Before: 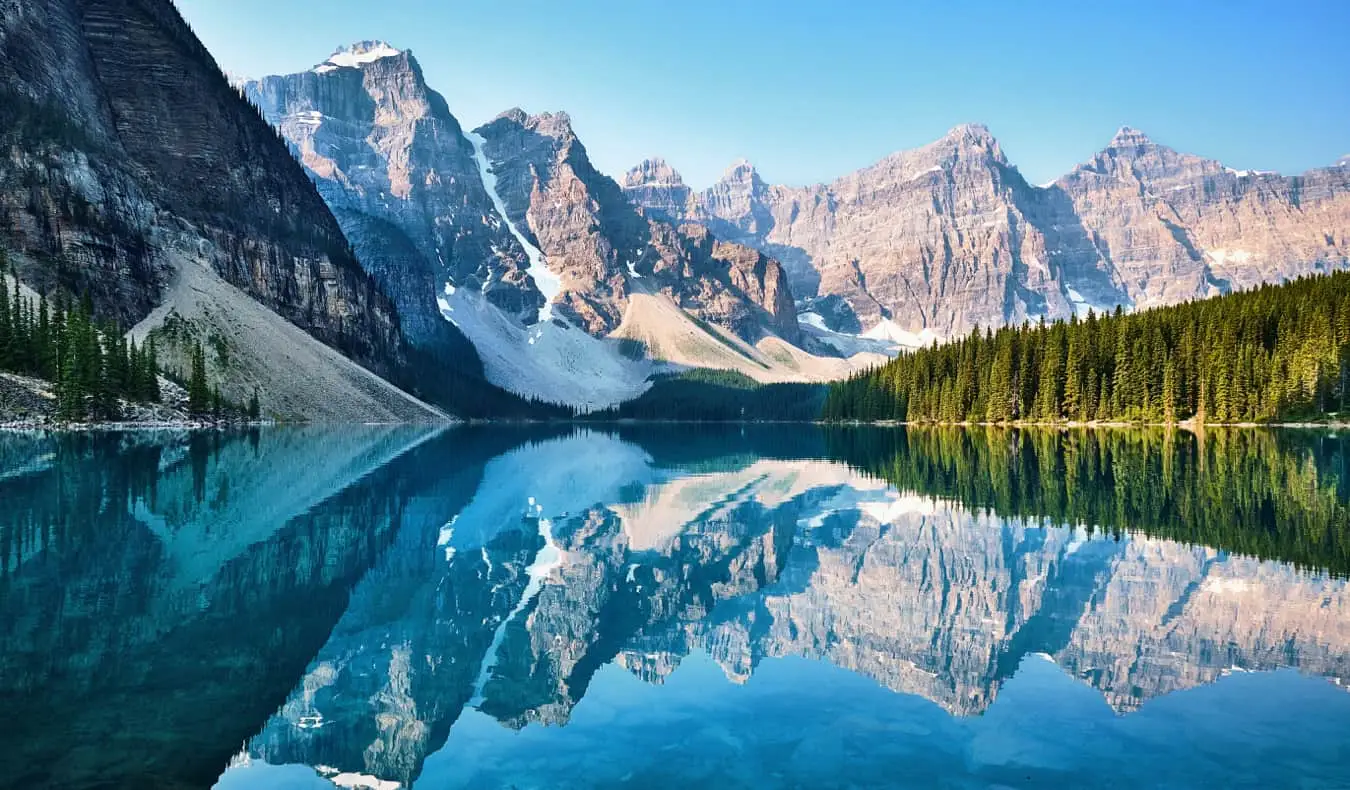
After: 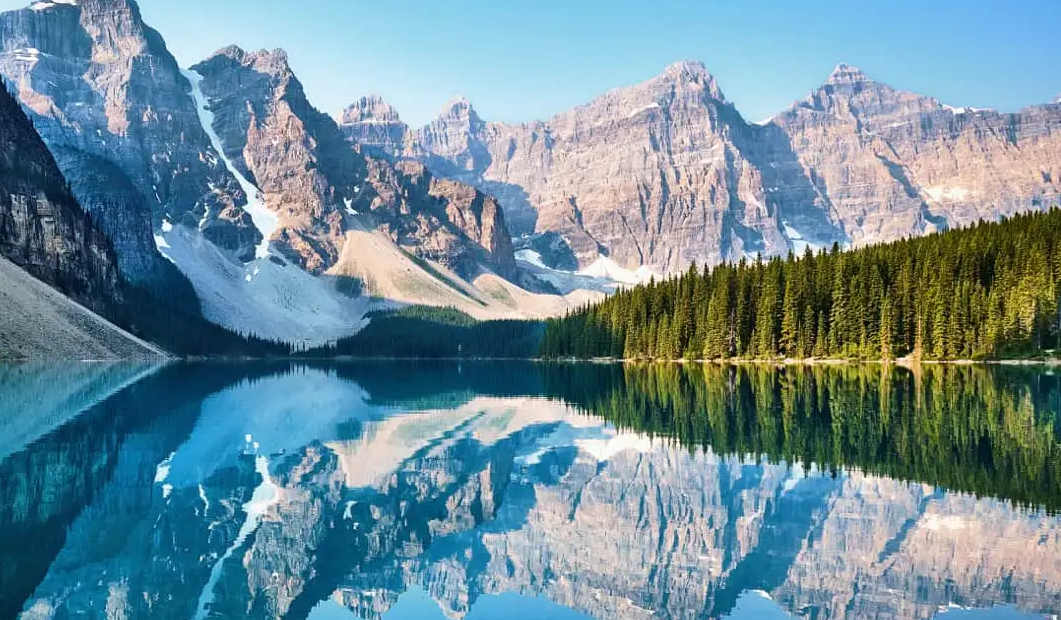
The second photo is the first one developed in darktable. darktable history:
crop and rotate: left 20.986%, top 8.069%, right 0.406%, bottom 13.37%
